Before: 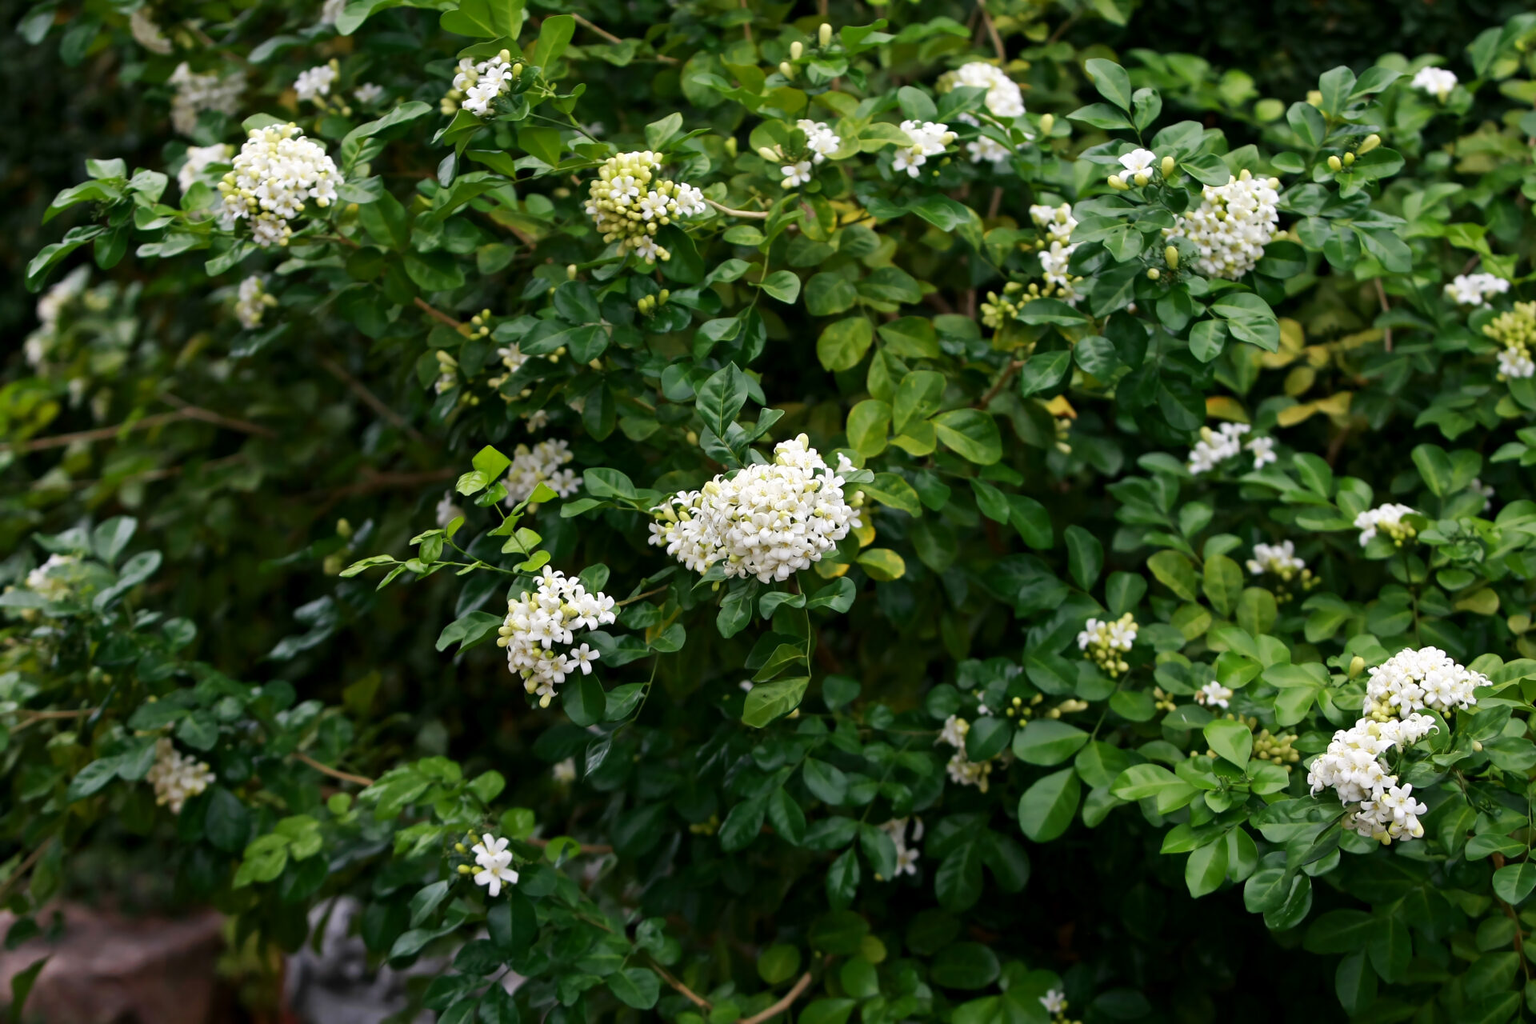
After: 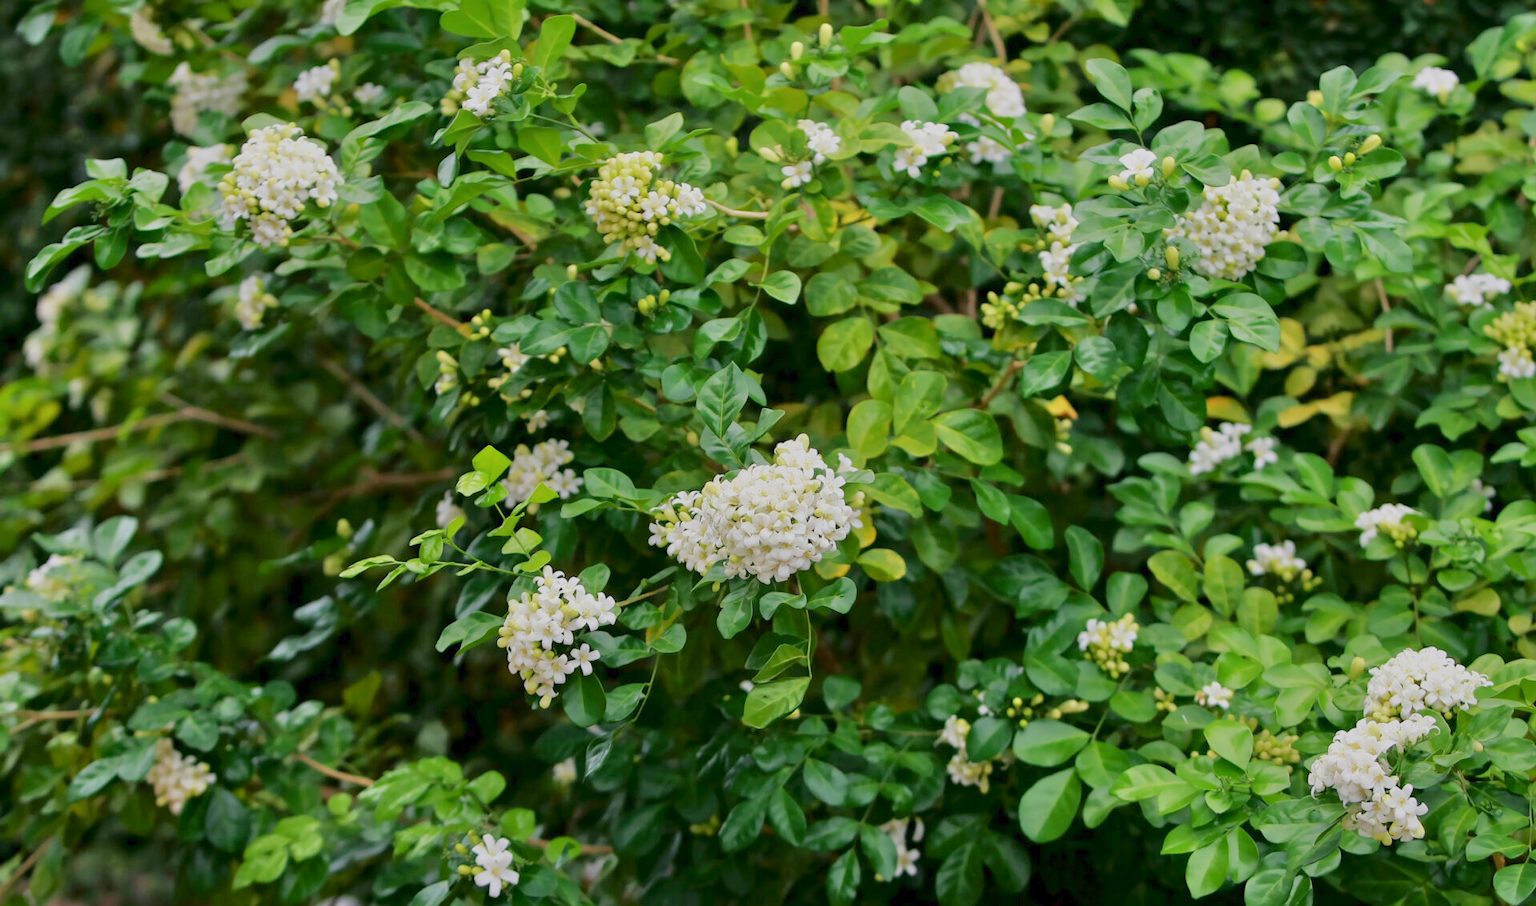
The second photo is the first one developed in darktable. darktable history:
color balance rgb: contrast -30%
crop and rotate: top 0%, bottom 11.49%
bloom: size 5%, threshold 95%, strength 15%
contrast brightness saturation: contrast 0.1, brightness 0.02, saturation 0.02
tone equalizer: -7 EV 0.15 EV, -6 EV 0.6 EV, -5 EV 1.15 EV, -4 EV 1.33 EV, -3 EV 1.15 EV, -2 EV 0.6 EV, -1 EV 0.15 EV, mask exposure compensation -0.5 EV
